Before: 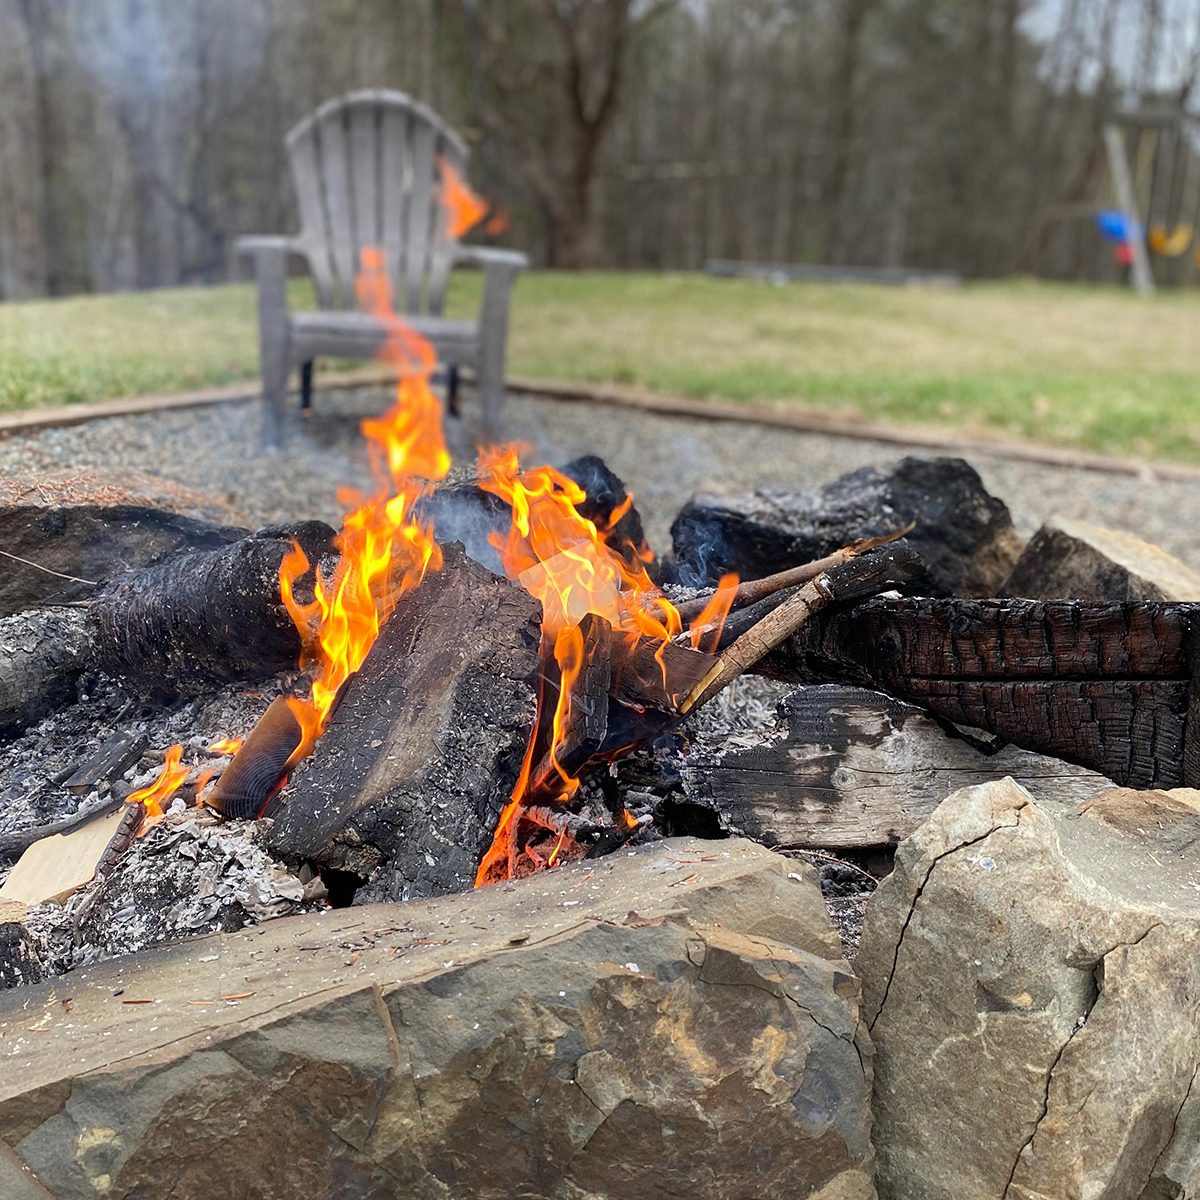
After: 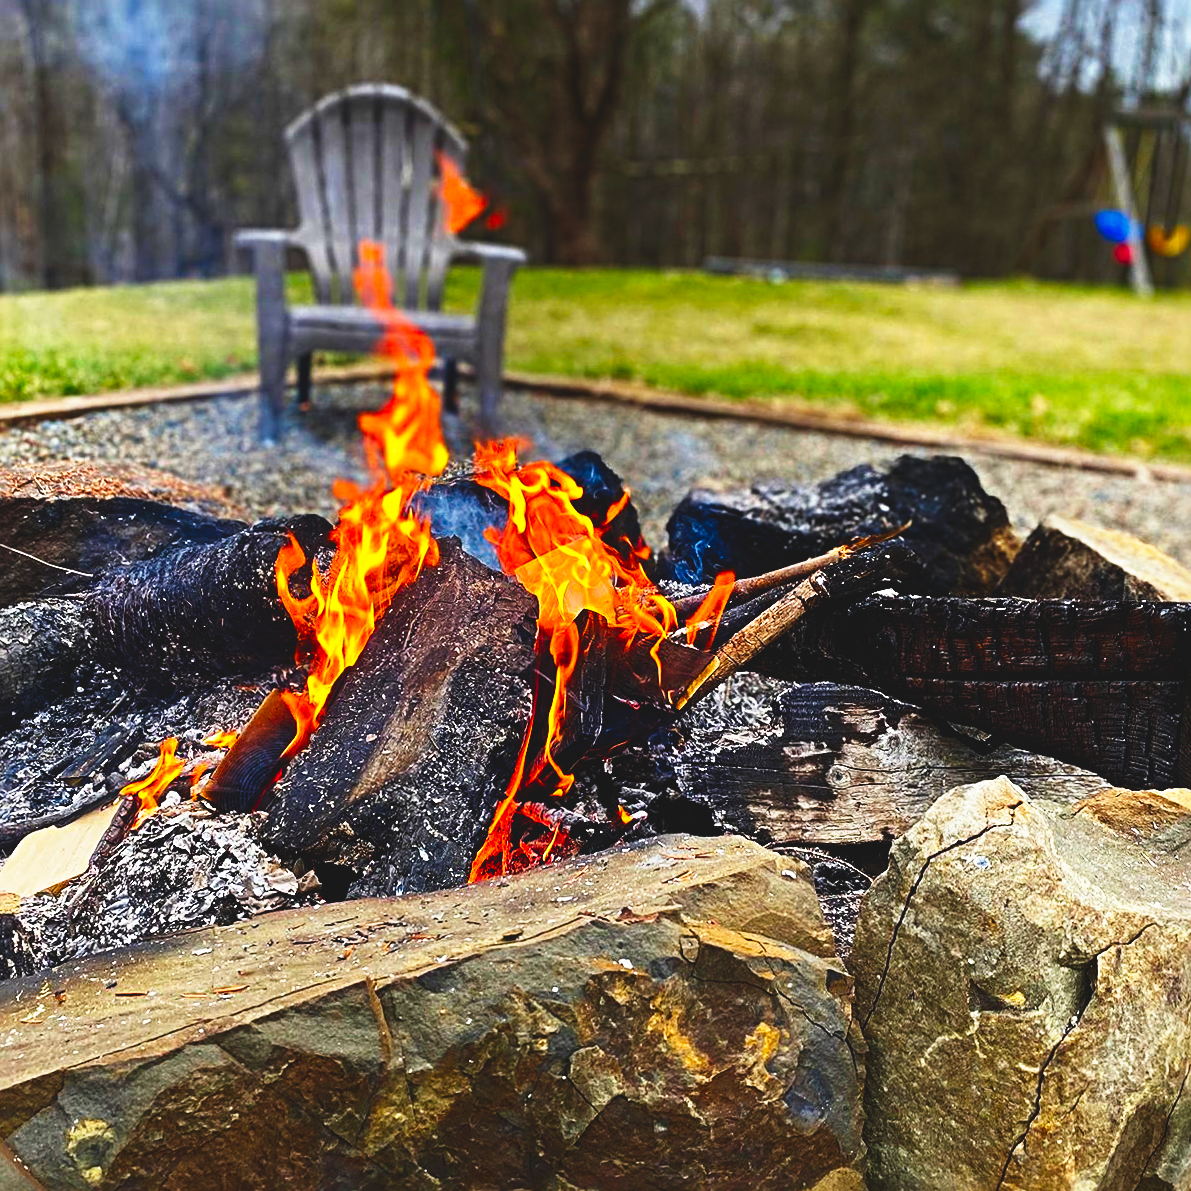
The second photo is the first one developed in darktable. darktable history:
crop and rotate: angle -0.432°
contrast brightness saturation: contrast 0.097, brightness -0.267, saturation 0.139
color balance rgb: linear chroma grading › shadows 10.607%, linear chroma grading › highlights 9.057%, linear chroma grading › global chroma 15.604%, linear chroma grading › mid-tones 14.649%, perceptual saturation grading › global saturation 25.154%, contrast -9.89%
base curve: curves: ch0 [(0, 0.036) (0.007, 0.037) (0.604, 0.887) (1, 1)], preserve colors none
sharpen: radius 4.87
